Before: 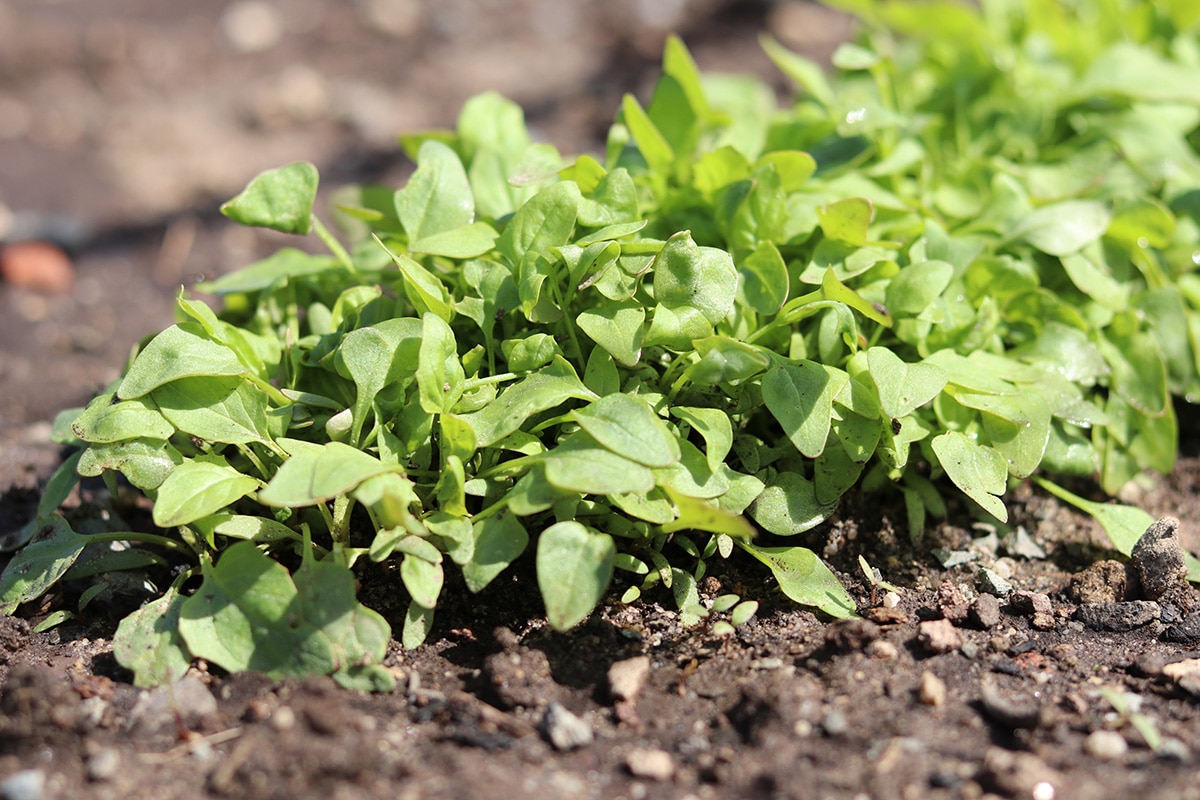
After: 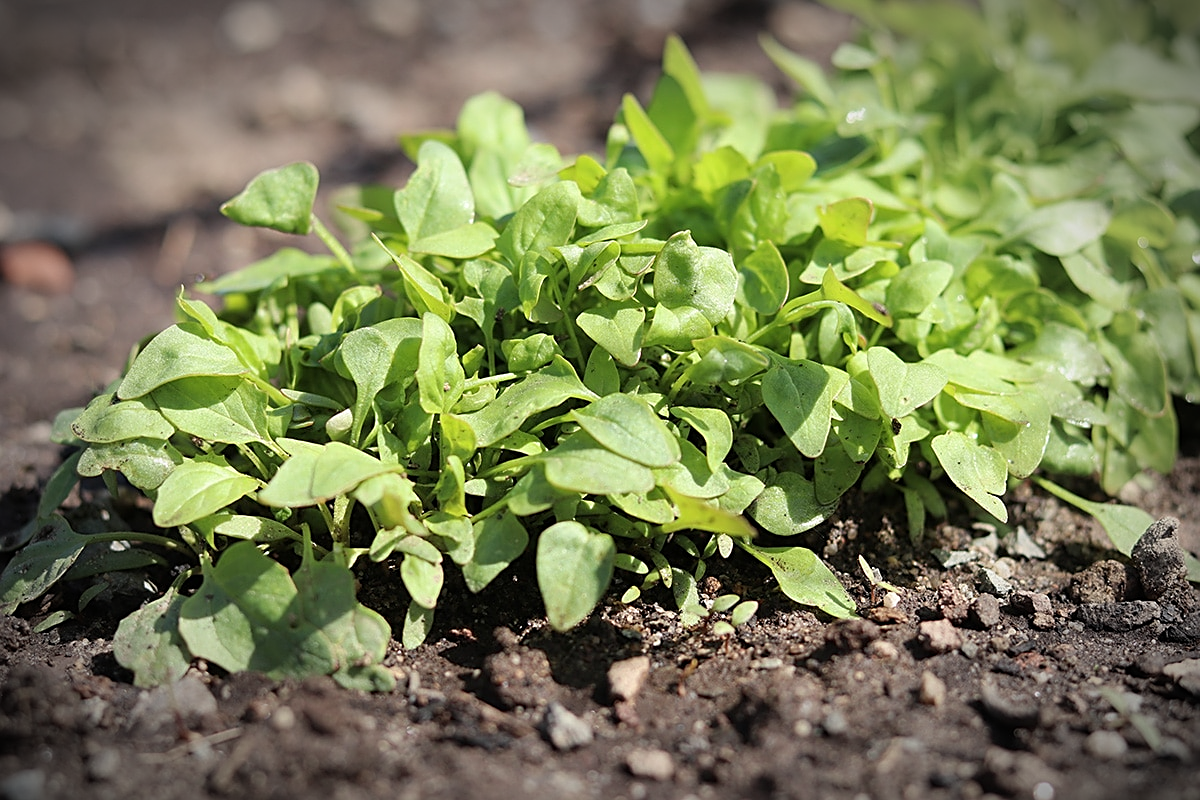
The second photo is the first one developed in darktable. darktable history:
sharpen: on, module defaults
color calibration: illuminant same as pipeline (D50), adaptation none (bypass)
vignetting: fall-off start 67.5%, fall-off radius 67.23%, brightness -0.813, automatic ratio true
